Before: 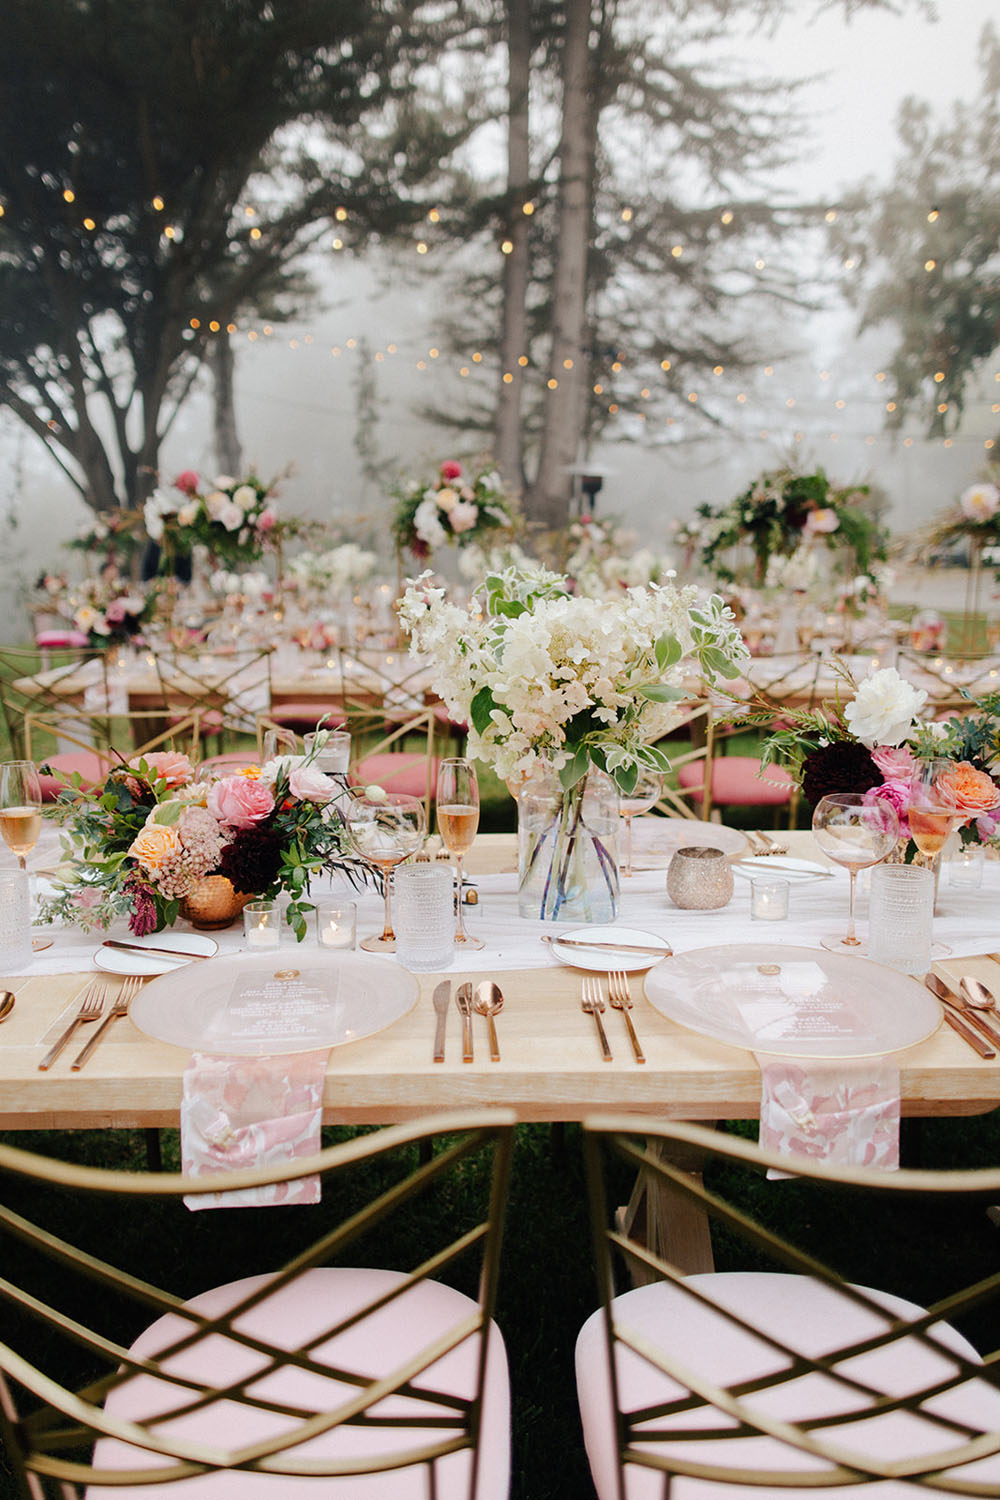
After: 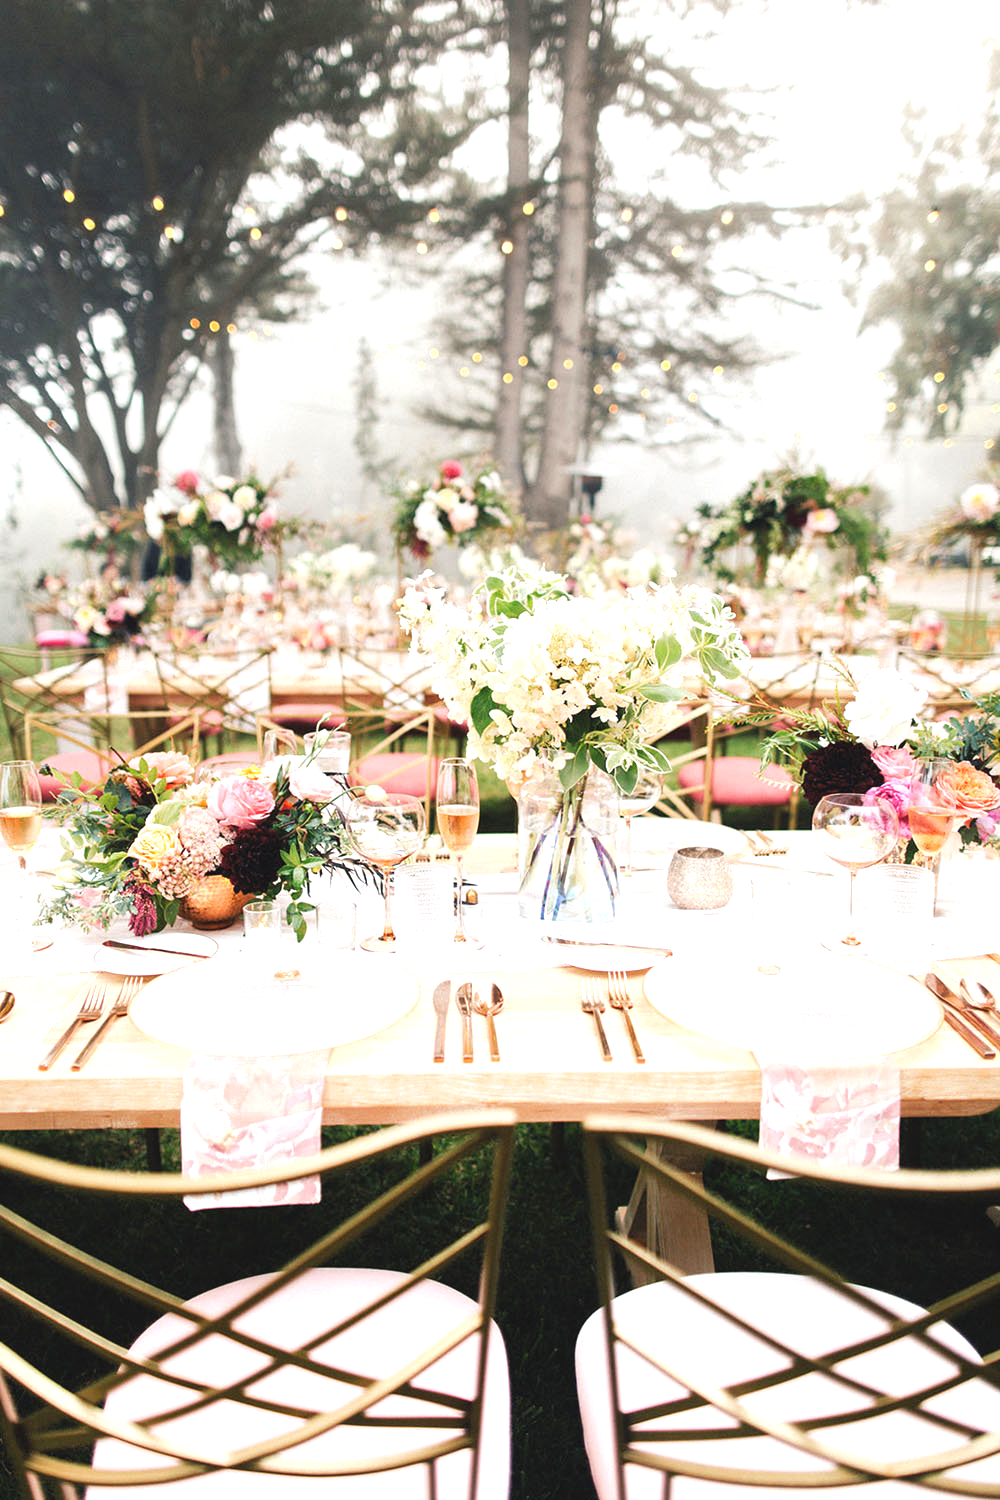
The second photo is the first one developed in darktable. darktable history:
exposure: black level correction 0, exposure 1.2 EV, compensate exposure bias true, compensate highlight preservation false
contrast brightness saturation: contrast -0.1, saturation -0.1
